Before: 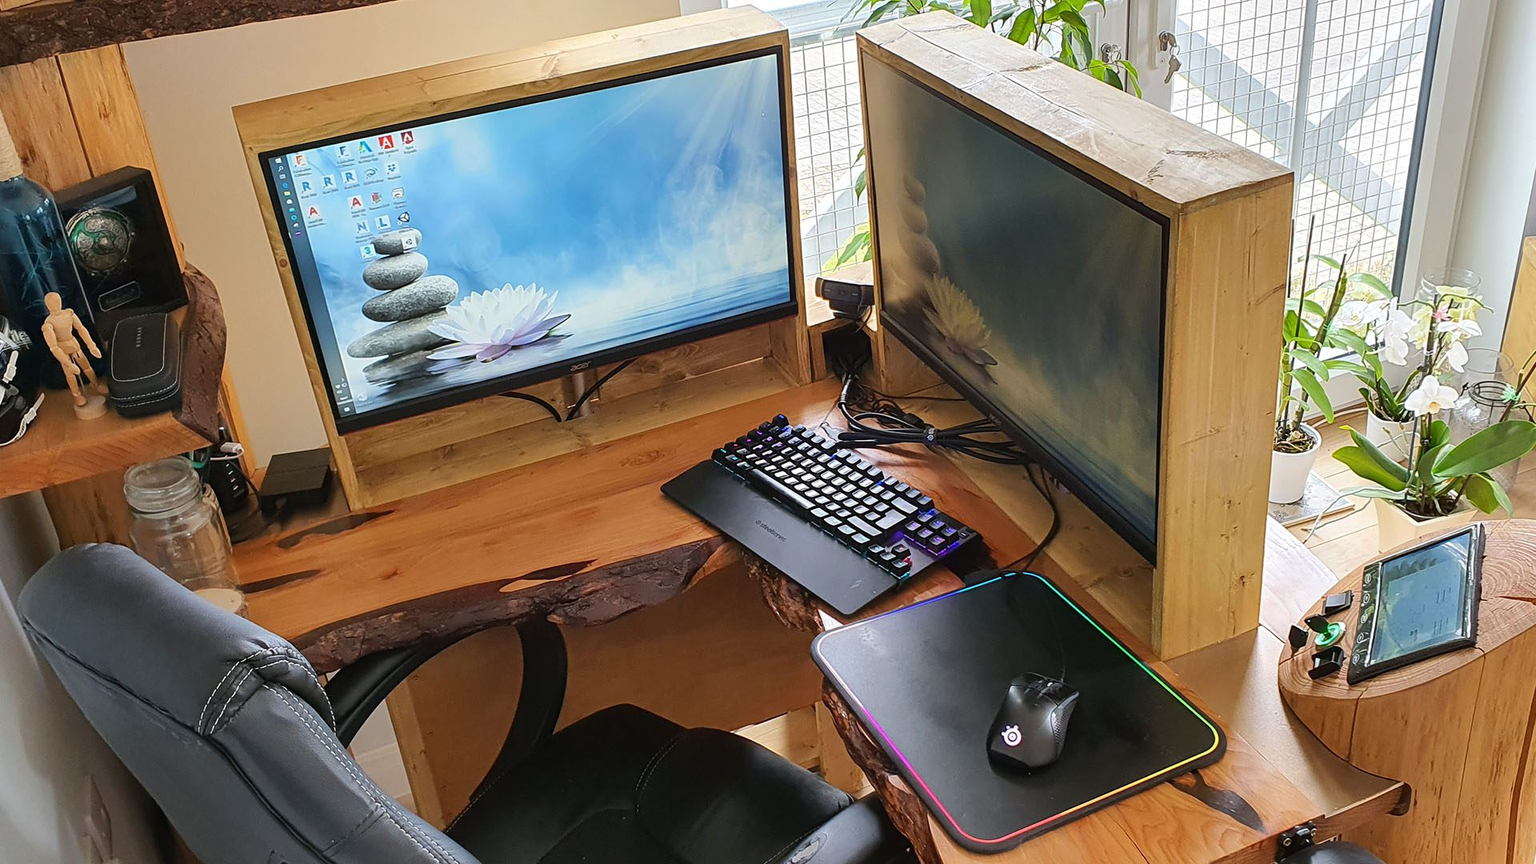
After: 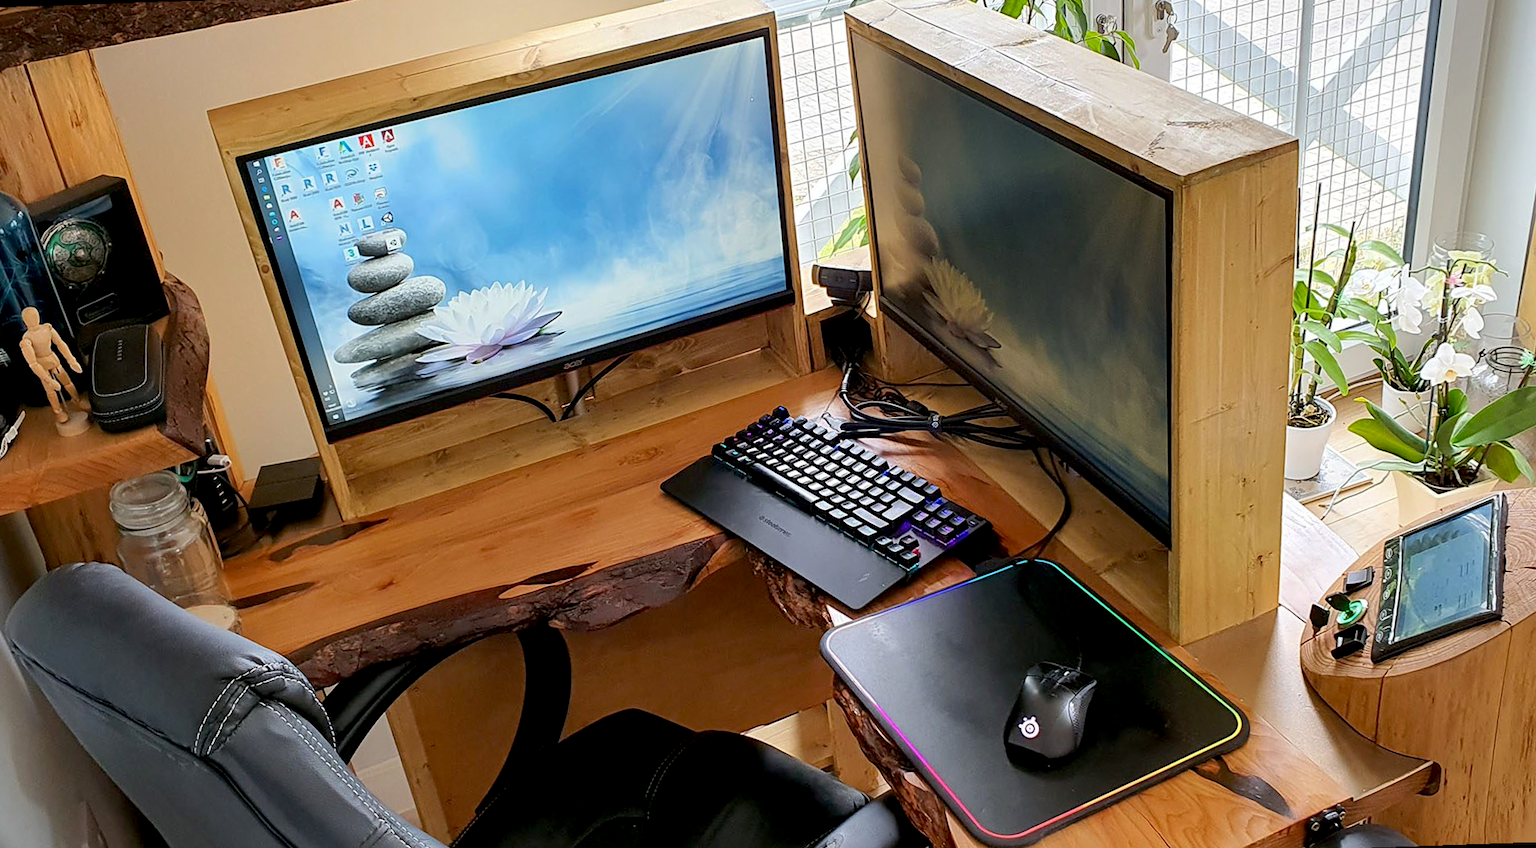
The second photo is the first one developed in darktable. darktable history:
exposure: black level correction 0.01, exposure 0.011 EV, compensate highlight preservation false
vignetting: fall-off start 97.23%, saturation -0.024, center (-0.033, -0.042), width/height ratio 1.179, unbound false
rotate and perspective: rotation -2°, crop left 0.022, crop right 0.978, crop top 0.049, crop bottom 0.951
